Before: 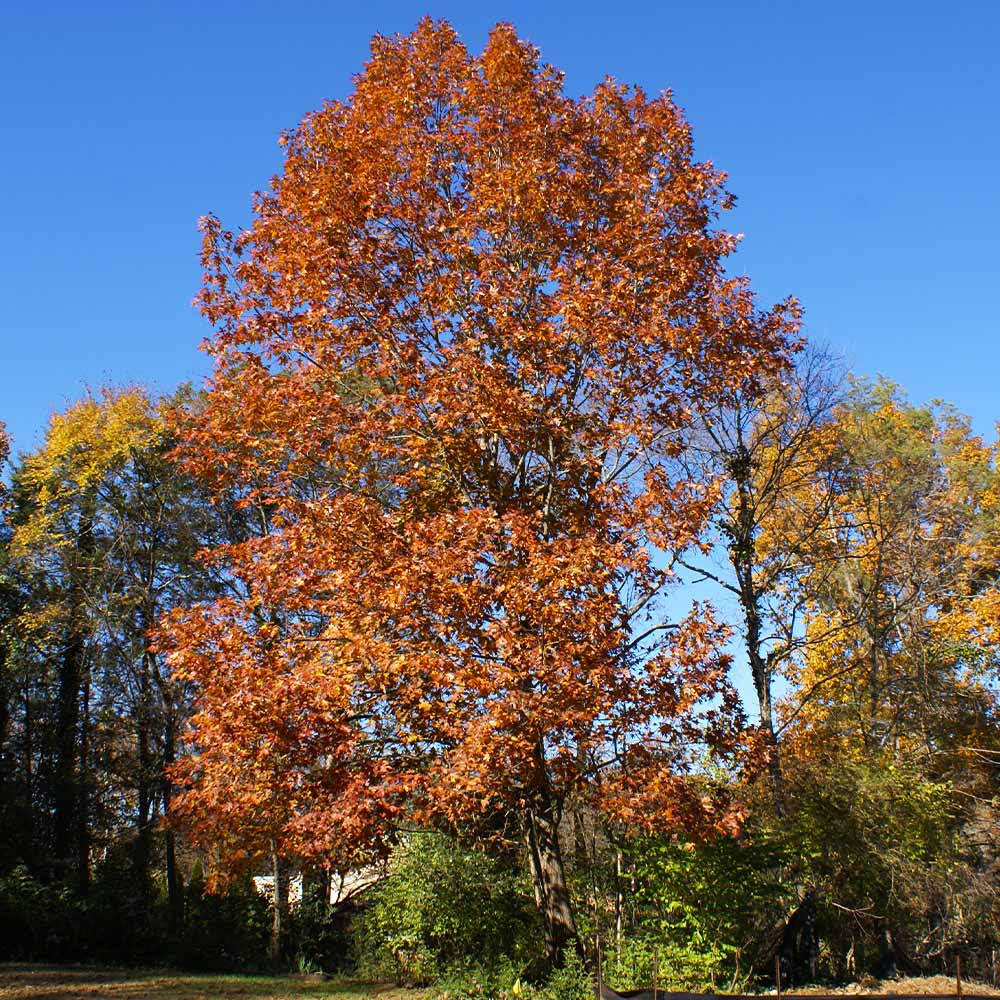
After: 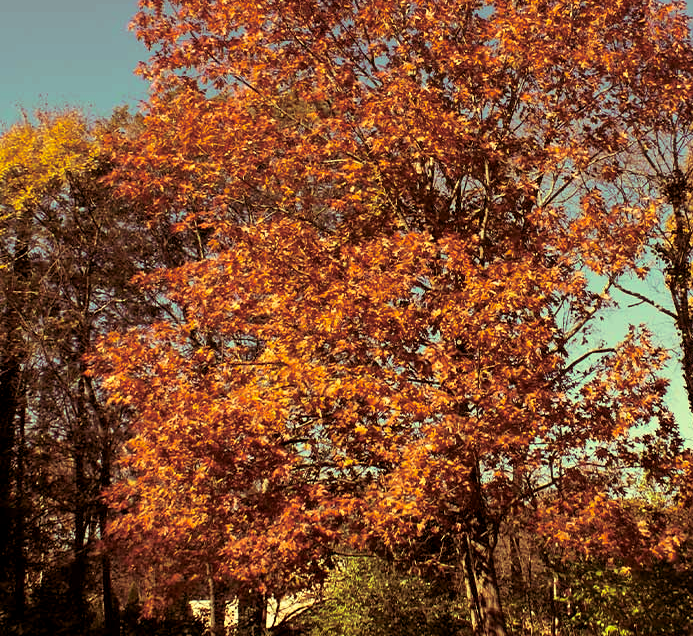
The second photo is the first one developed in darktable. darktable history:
white balance: red 1.08, blue 0.791
color correction: highlights a* -5.3, highlights b* 9.8, shadows a* 9.8, shadows b* 24.26
split-toning: on, module defaults
crop: left 6.488%, top 27.668%, right 24.183%, bottom 8.656%
